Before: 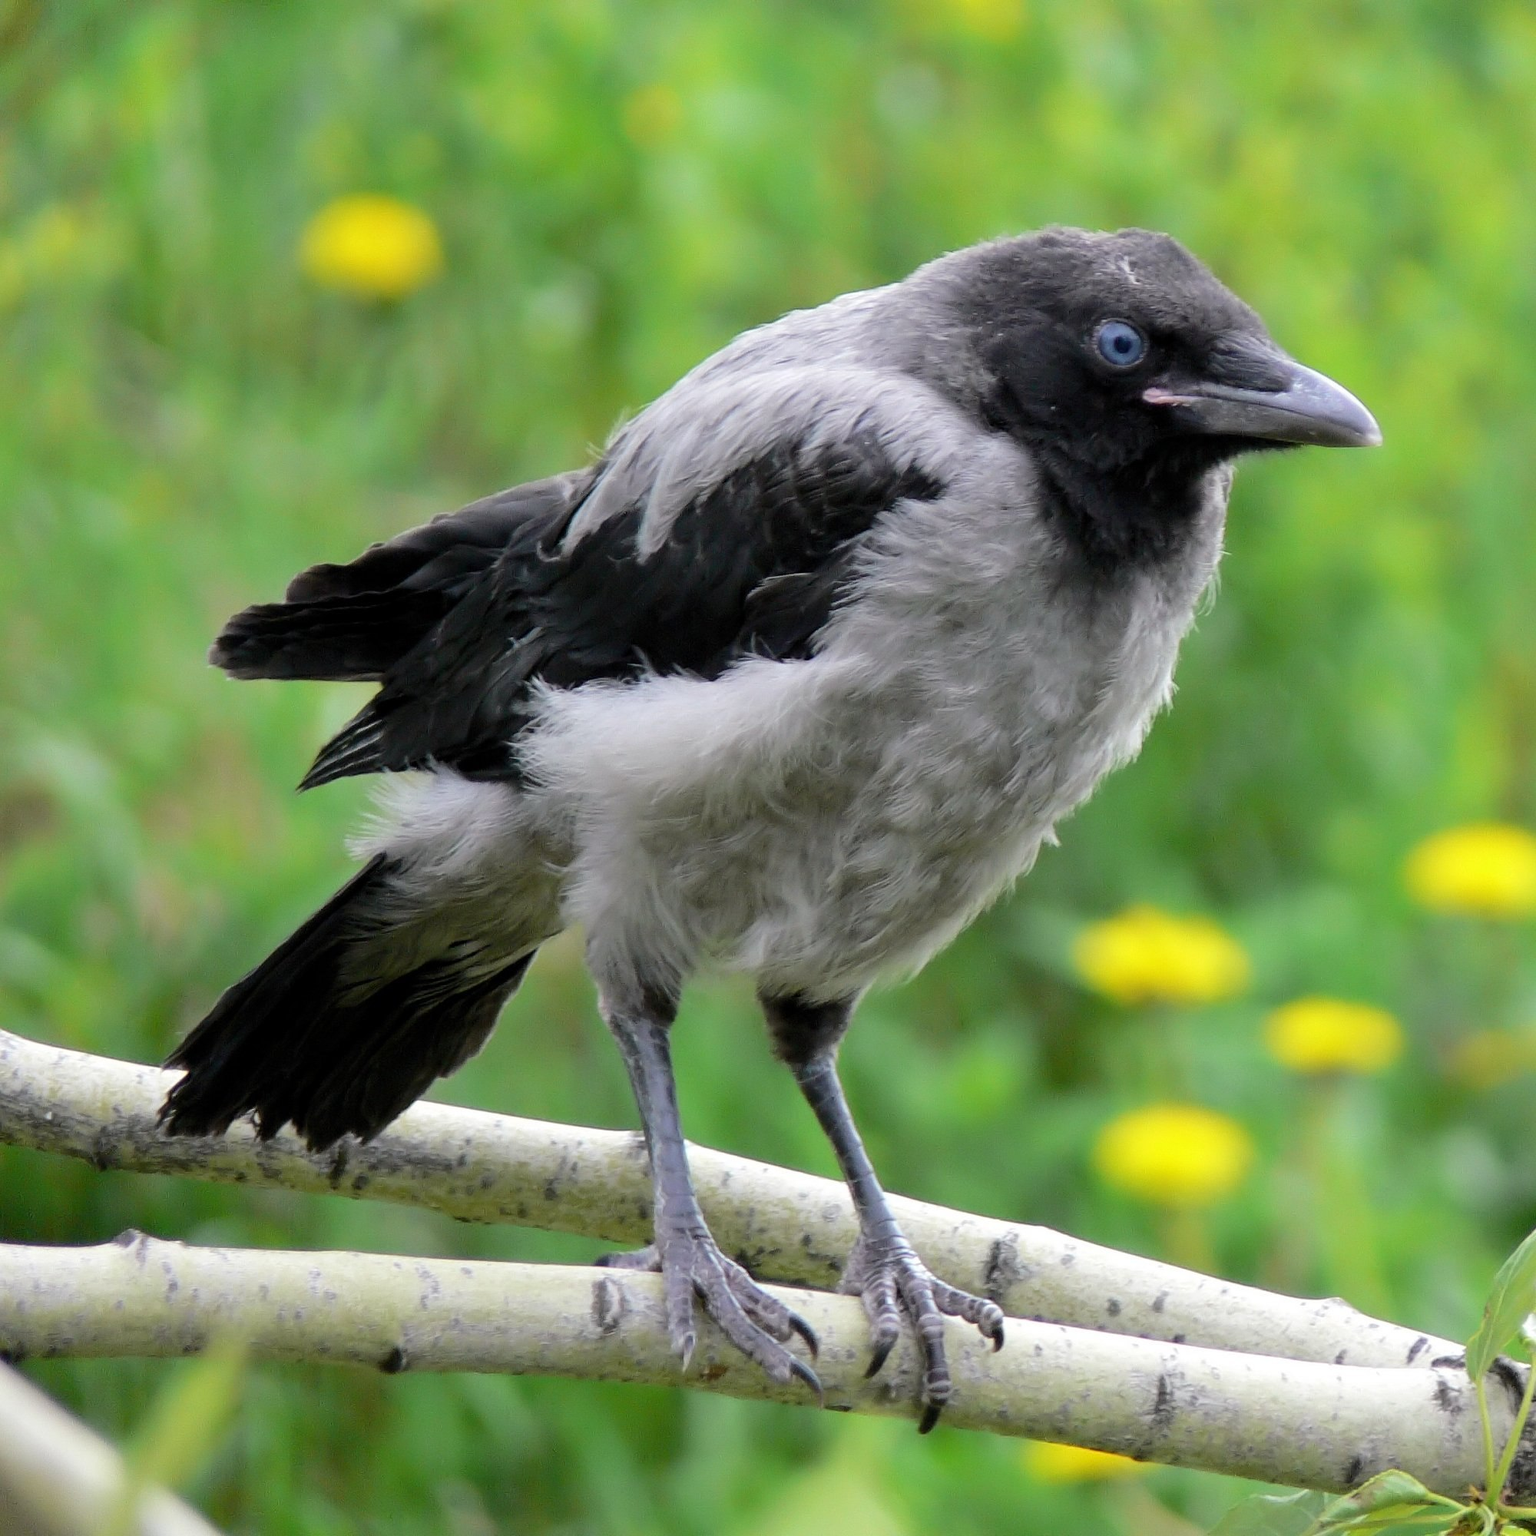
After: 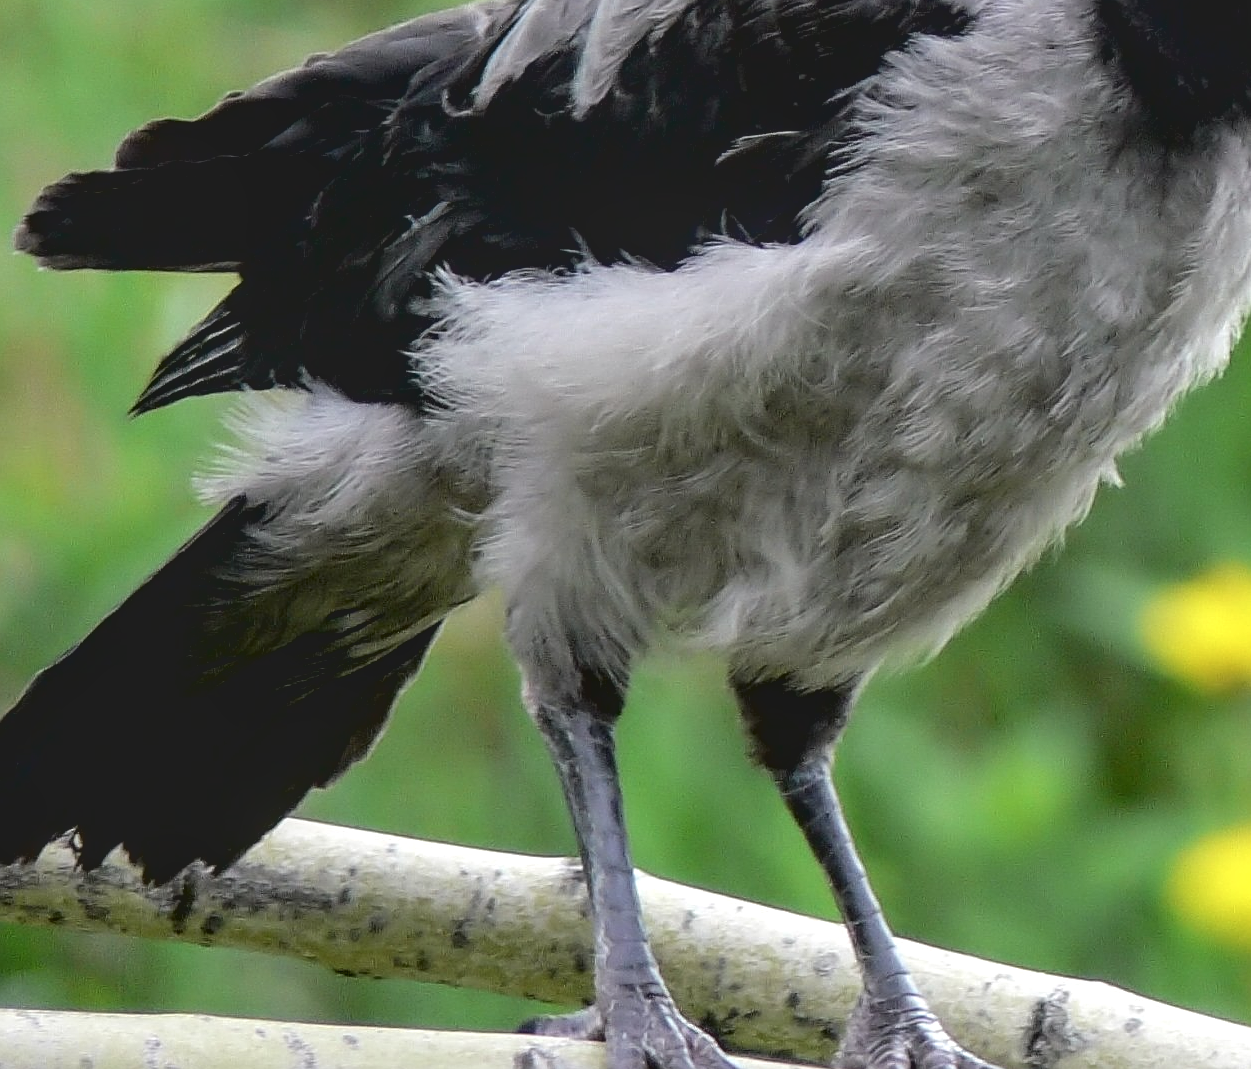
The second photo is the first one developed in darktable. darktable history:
crop: left 12.869%, top 30.799%, right 24.555%, bottom 15.727%
contrast brightness saturation: saturation -0.059
tone curve: curves: ch0 [(0.122, 0.111) (1, 1)], color space Lab, independent channels, preserve colors none
sharpen: on, module defaults
local contrast: on, module defaults
